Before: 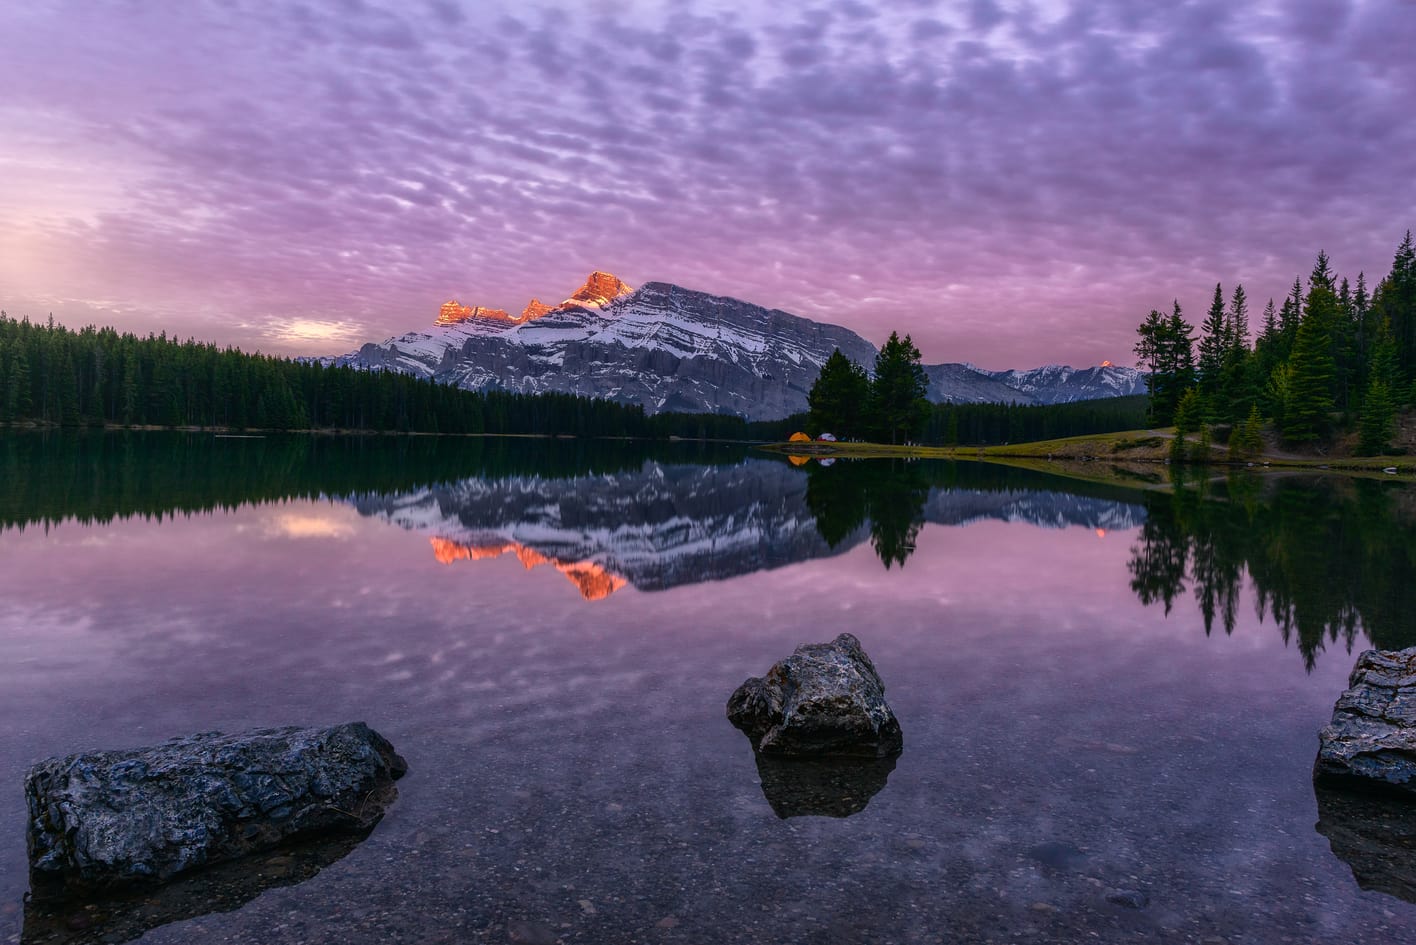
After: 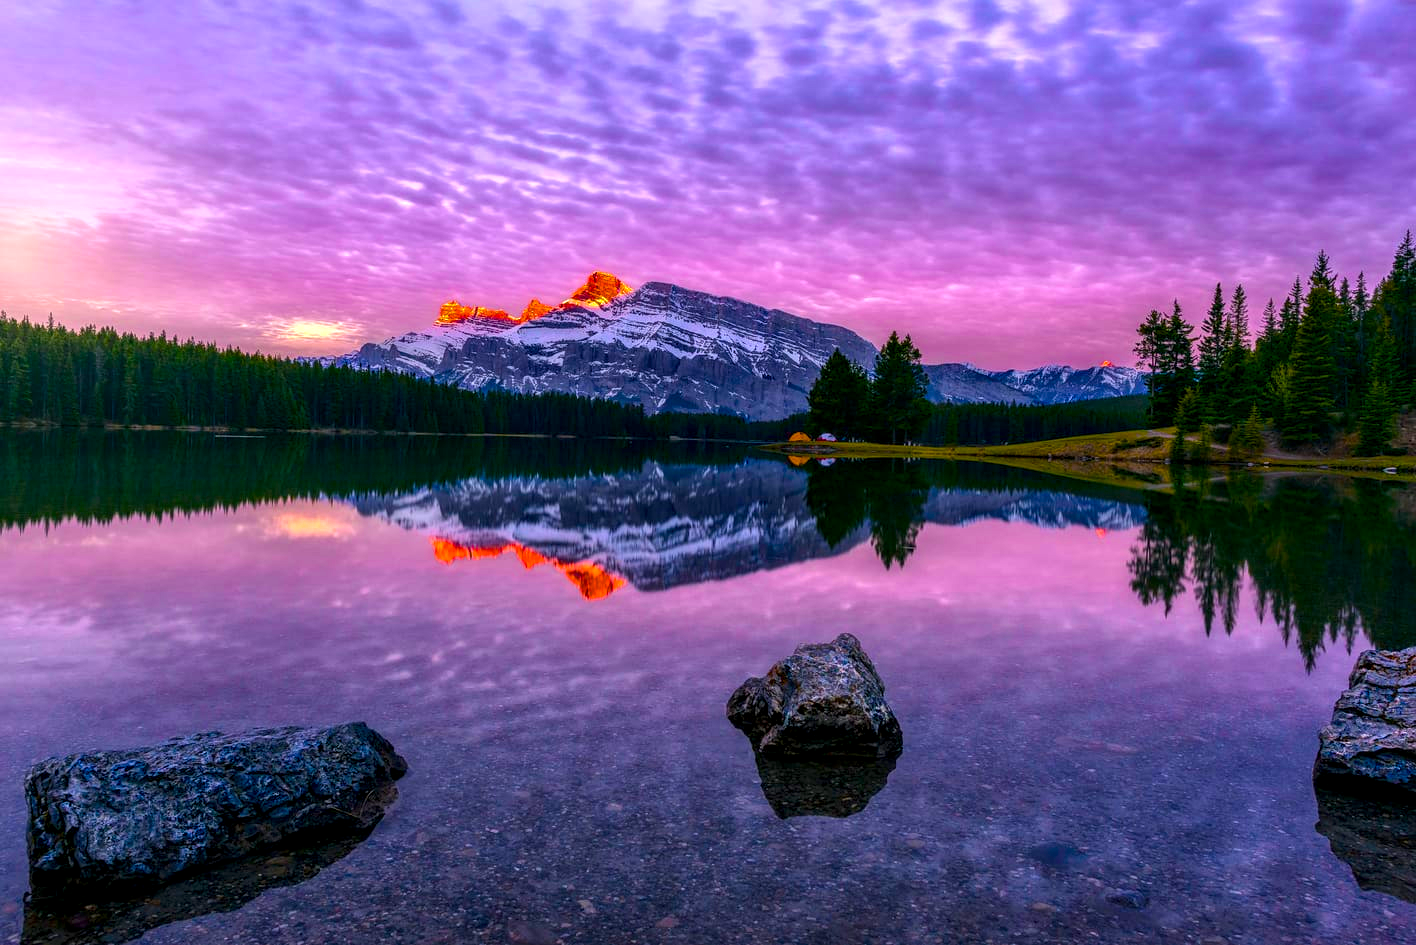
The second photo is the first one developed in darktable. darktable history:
color balance rgb: power › hue 173.07°, perceptual saturation grading › global saturation 99.182%, perceptual brilliance grading › global brilliance 10.027%, global vibrance 20%
local contrast: detail 130%
